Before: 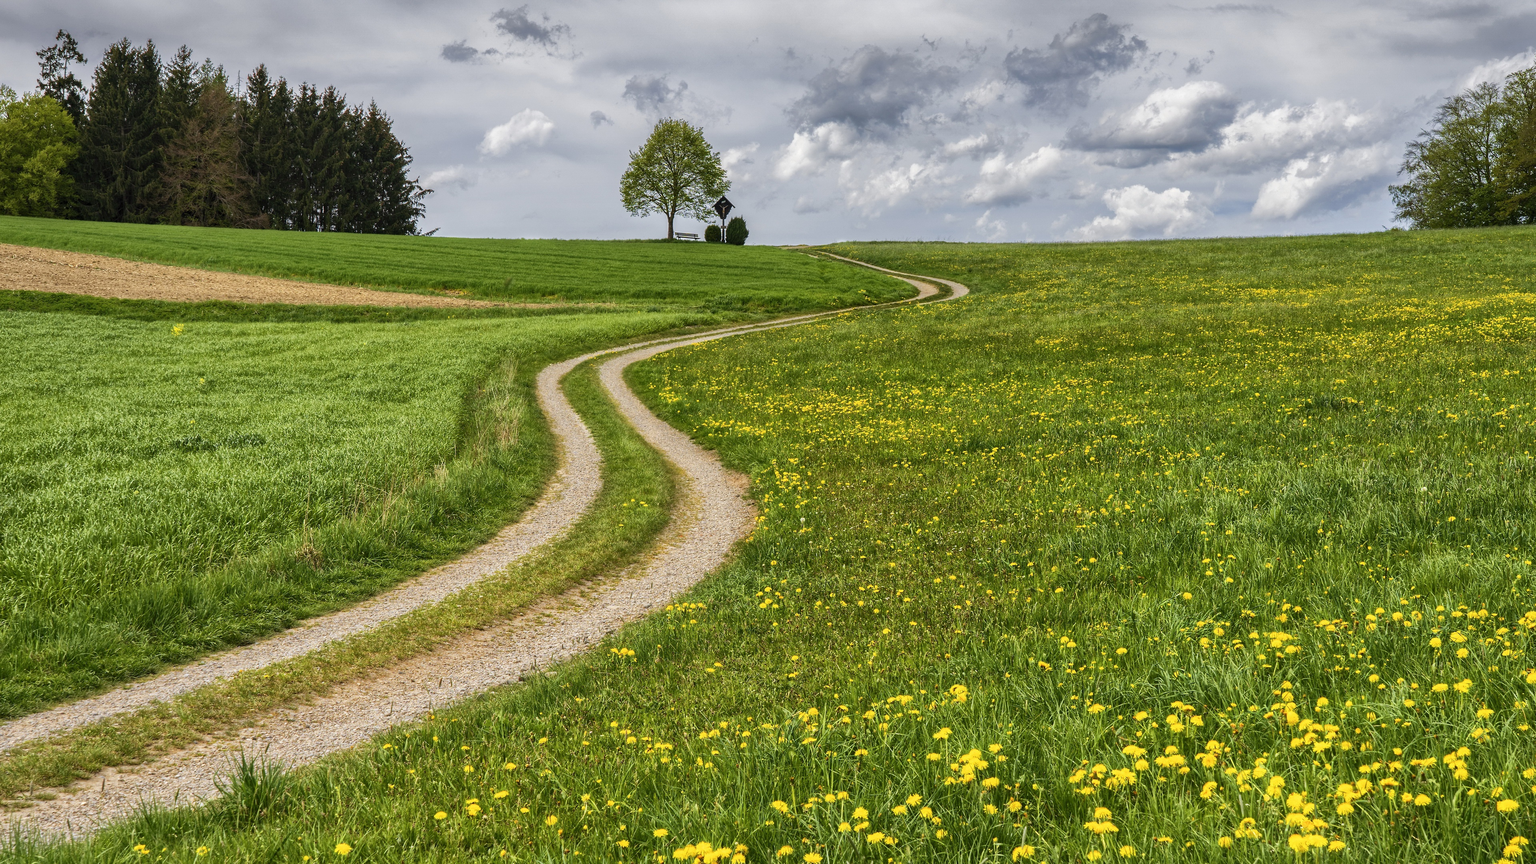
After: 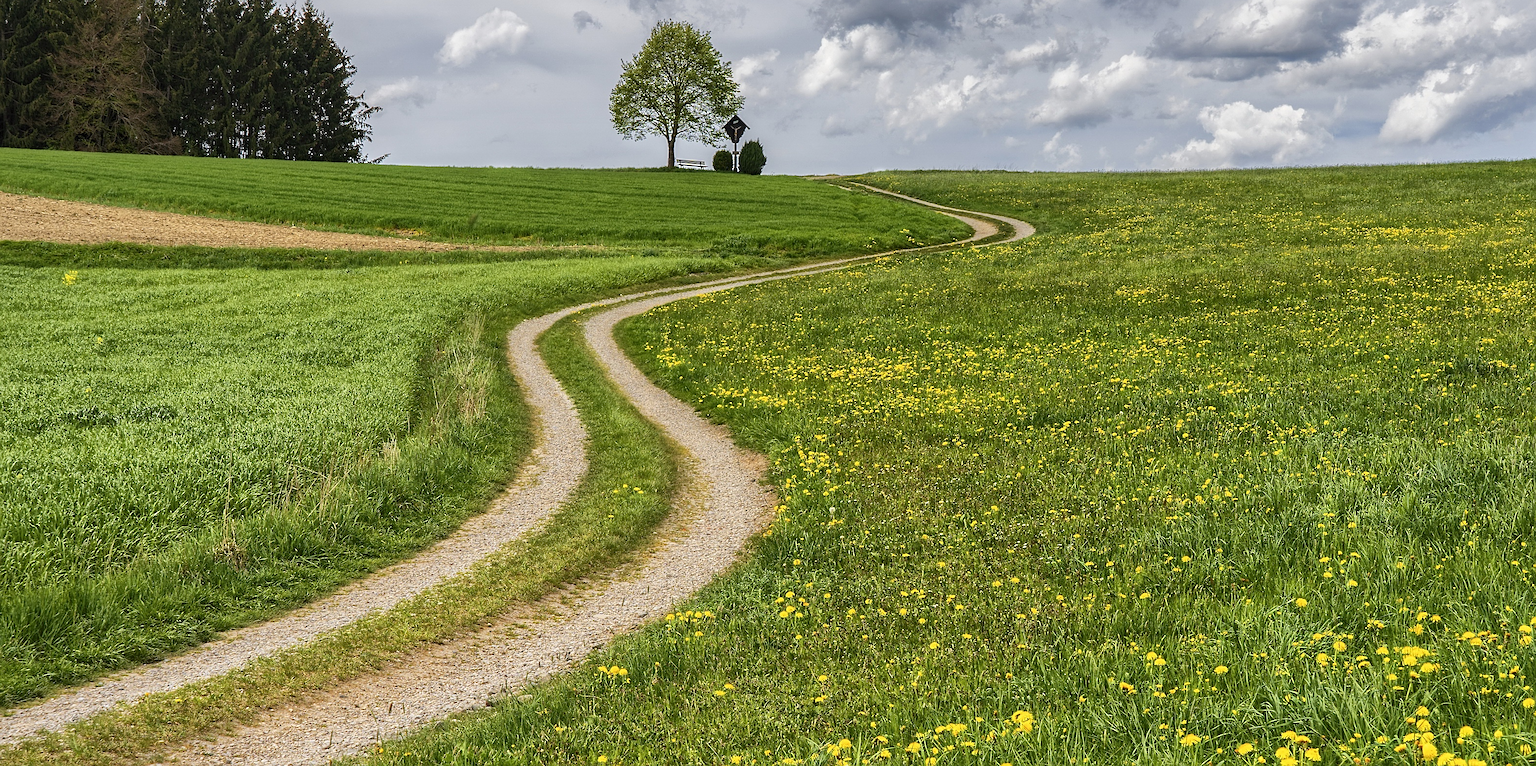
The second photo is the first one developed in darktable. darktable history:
crop: left 7.856%, top 11.836%, right 10.12%, bottom 15.387%
sharpen: on, module defaults
tone equalizer: on, module defaults
